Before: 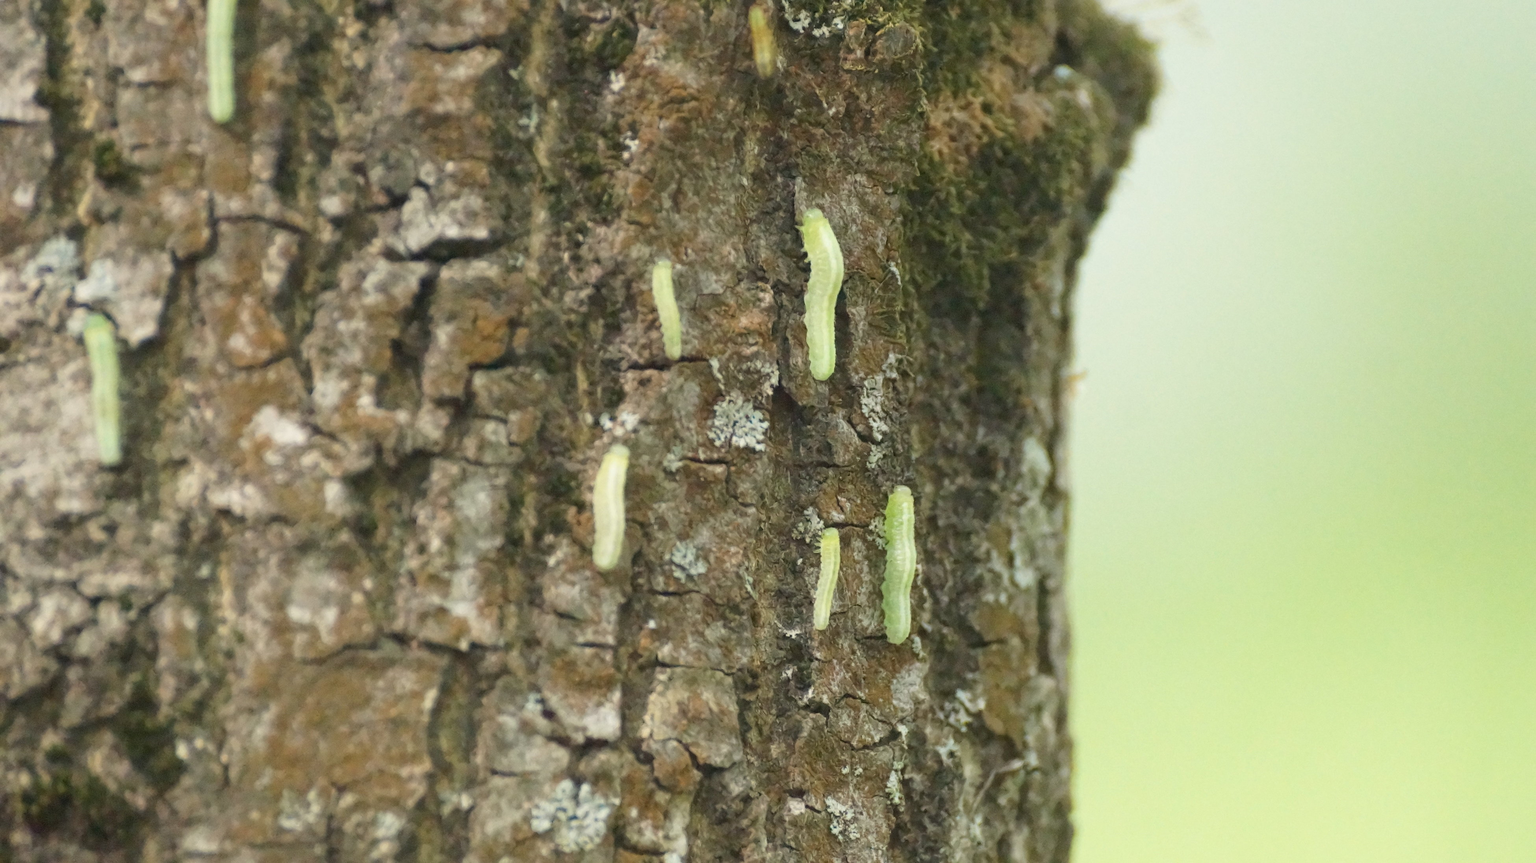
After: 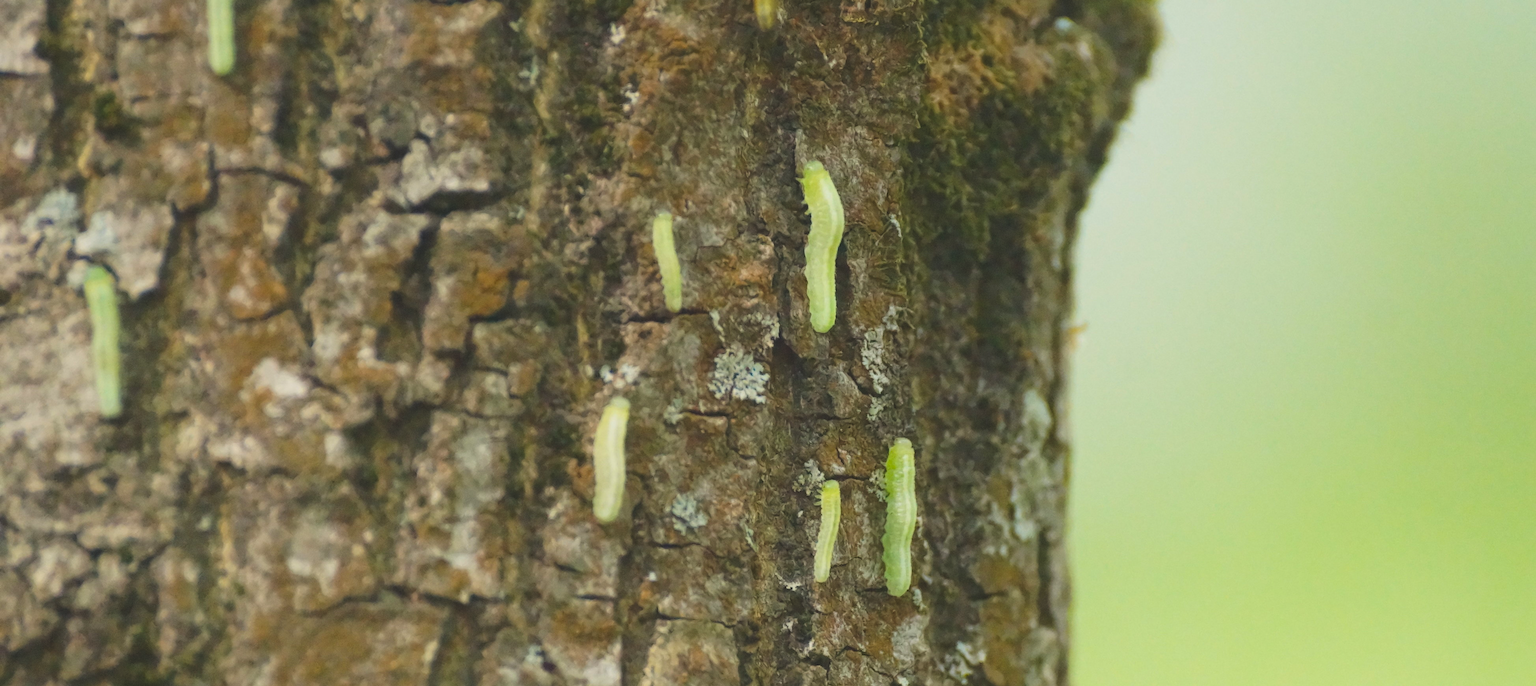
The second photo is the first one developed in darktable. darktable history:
color balance rgb: shadows lift › luminance -19.911%, global offset › luminance 0.758%, linear chroma grading › global chroma 14.558%, perceptual saturation grading › global saturation 13.416%, perceptual brilliance grading › global brilliance -1.293%, perceptual brilliance grading › highlights -0.9%, perceptual brilliance grading › mid-tones -0.945%, perceptual brilliance grading › shadows -1.76%, global vibrance 20%
crop and rotate: top 5.659%, bottom 14.773%
exposure: black level correction -0.013, exposure -0.189 EV, compensate exposure bias true, compensate highlight preservation false
